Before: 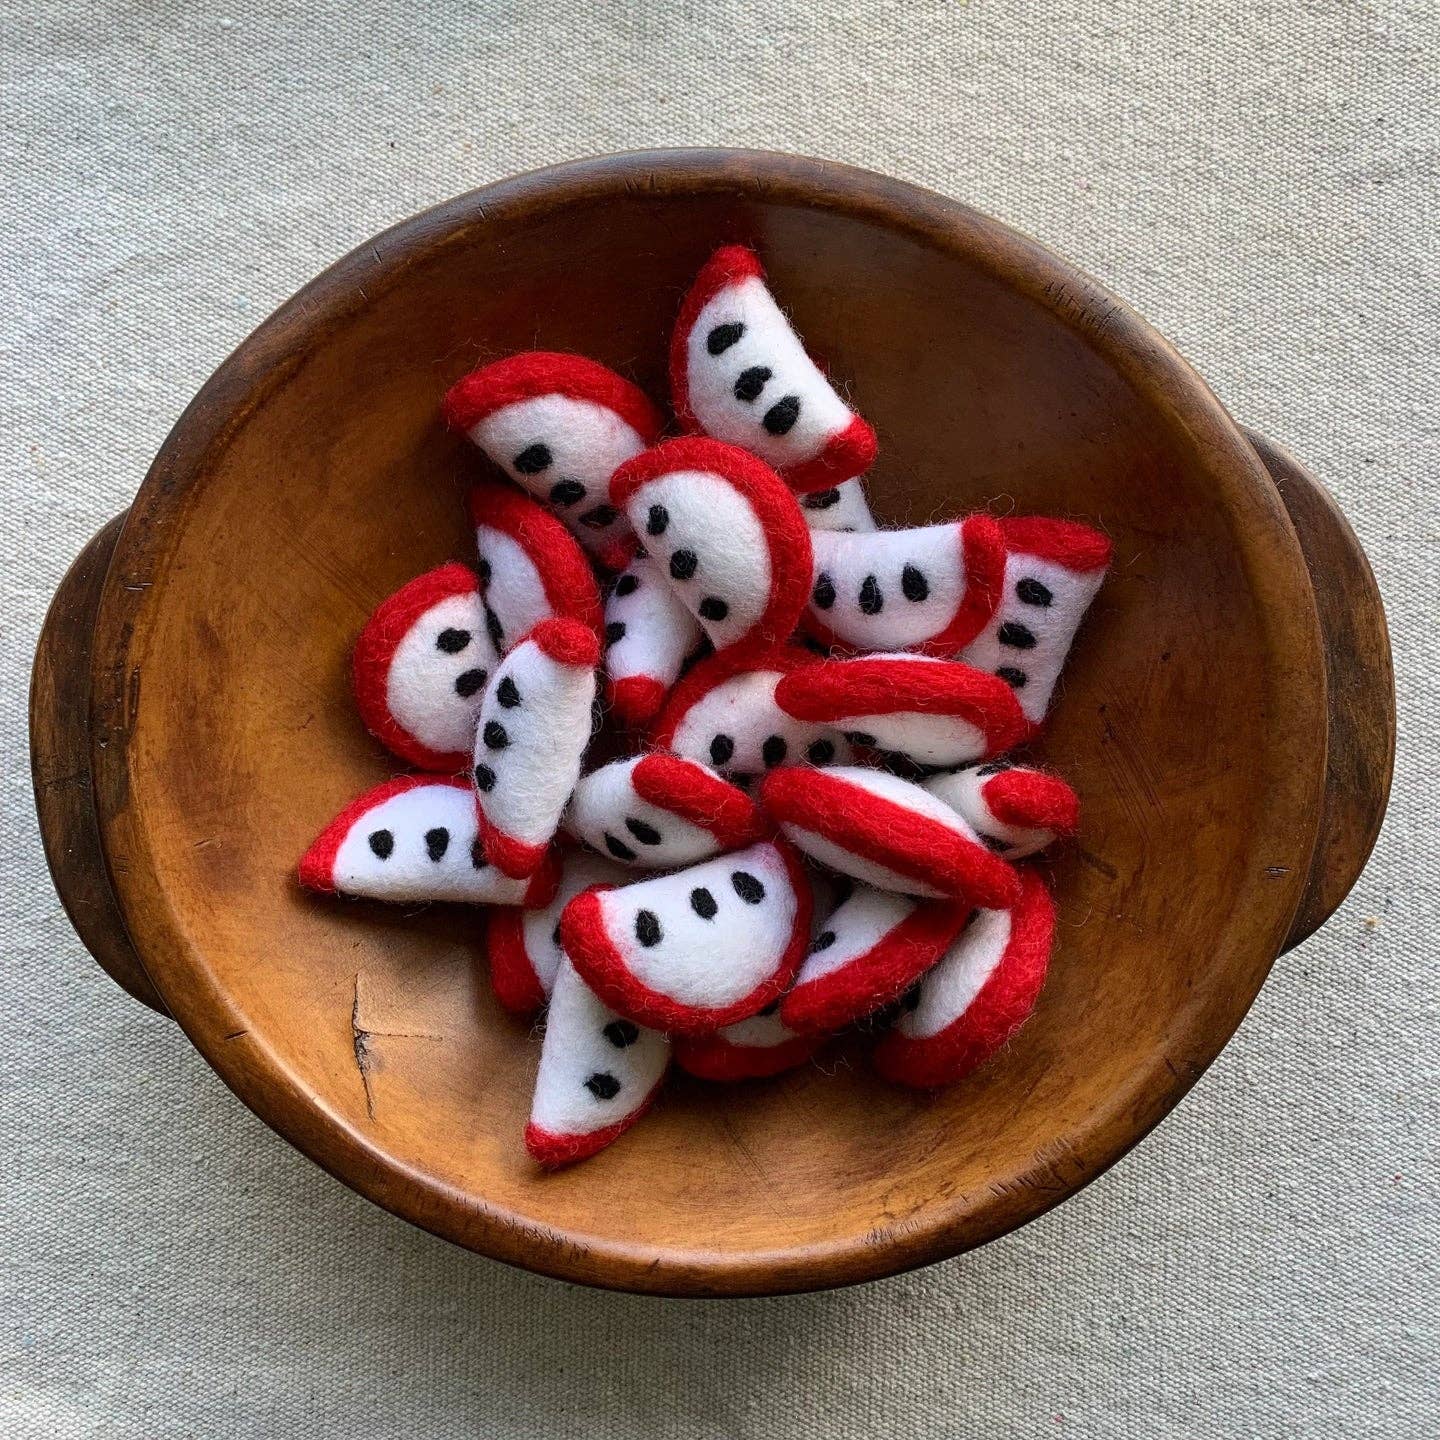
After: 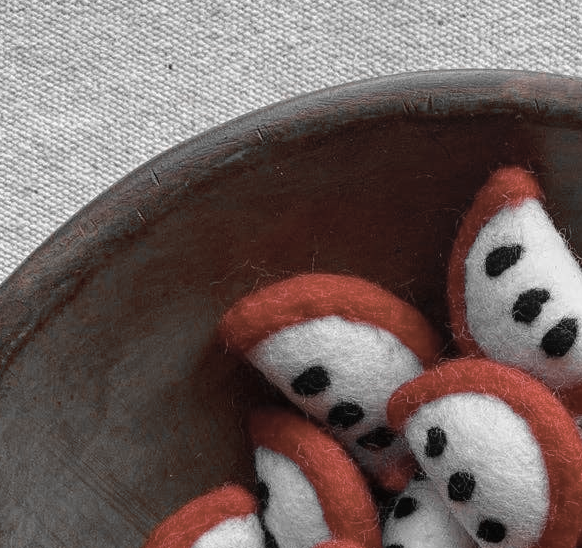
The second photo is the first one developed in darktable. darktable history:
color zones: curves: ch1 [(0, 0.006) (0.094, 0.285) (0.171, 0.001) (0.429, 0.001) (0.571, 0.003) (0.714, 0.004) (0.857, 0.004) (1, 0.006)]
local contrast: detail 110%
crop: left 15.443%, top 5.424%, right 44.083%, bottom 56.466%
